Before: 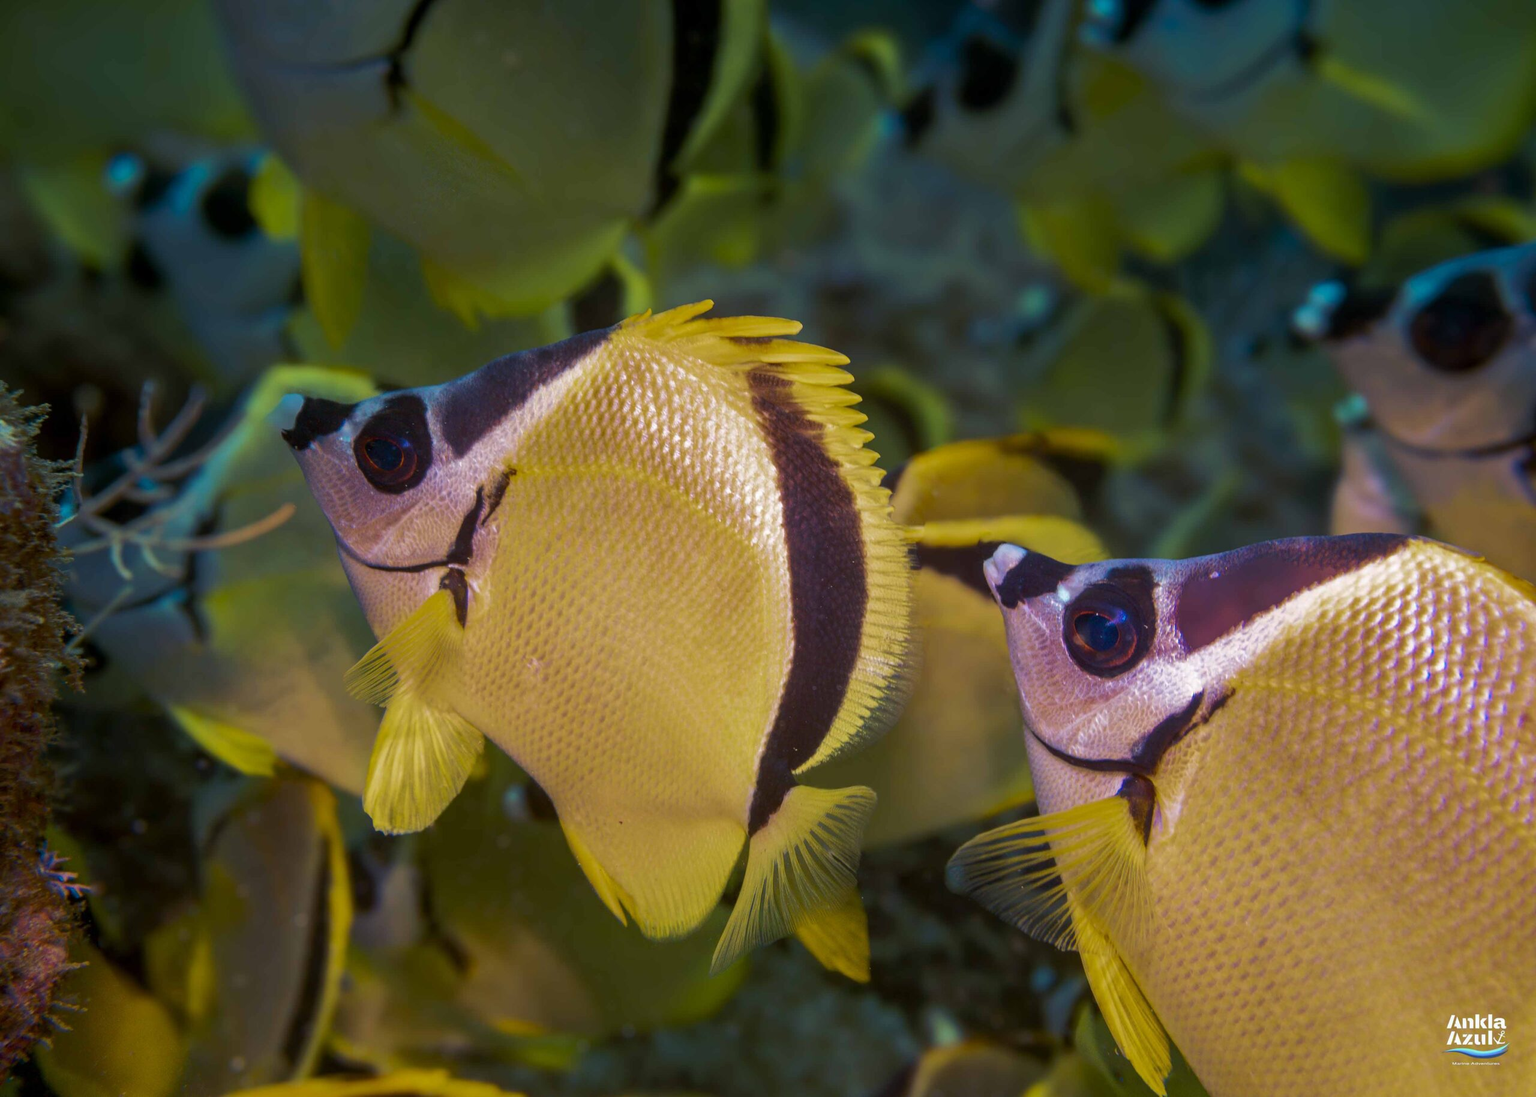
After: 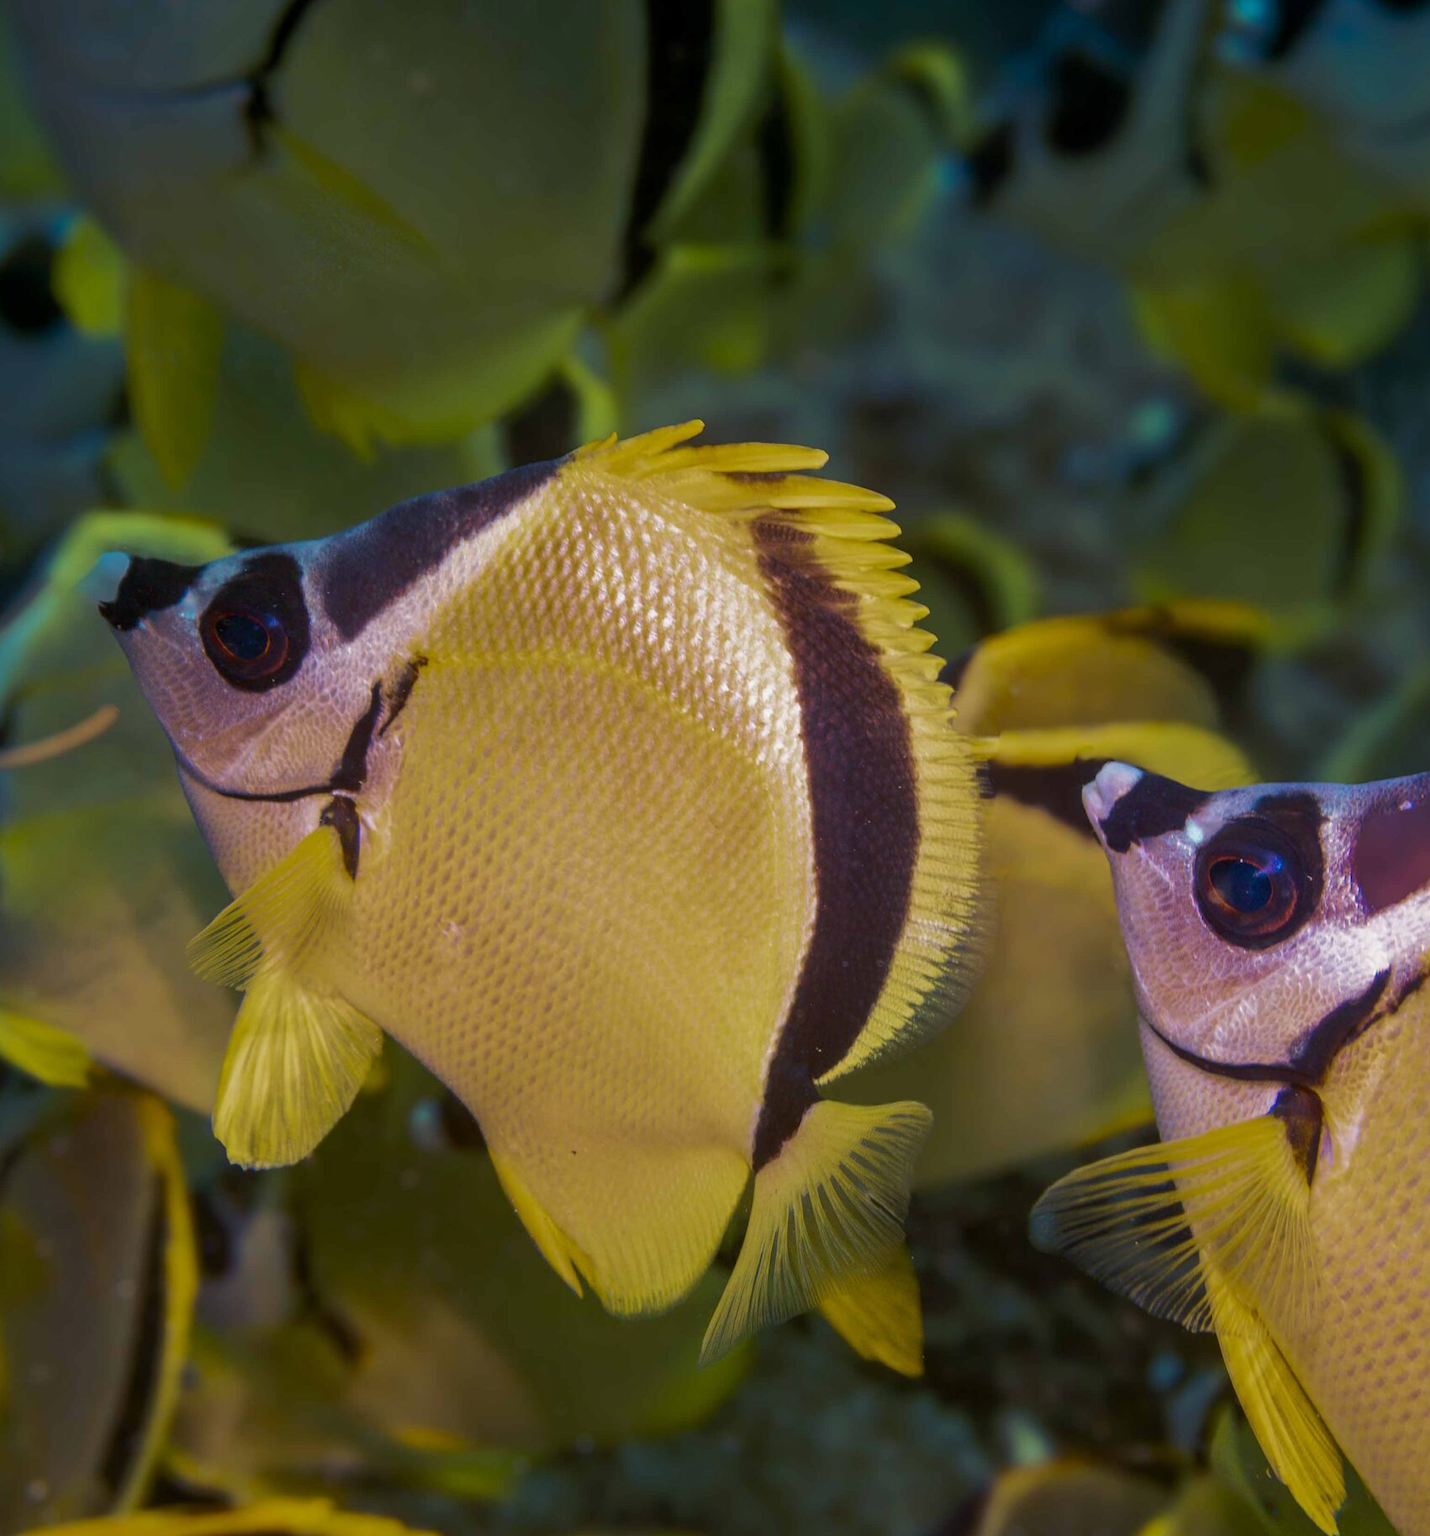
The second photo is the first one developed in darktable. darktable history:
crop and rotate: left 13.778%, right 19.728%
exposure: exposure -0.141 EV, compensate highlight preservation false
